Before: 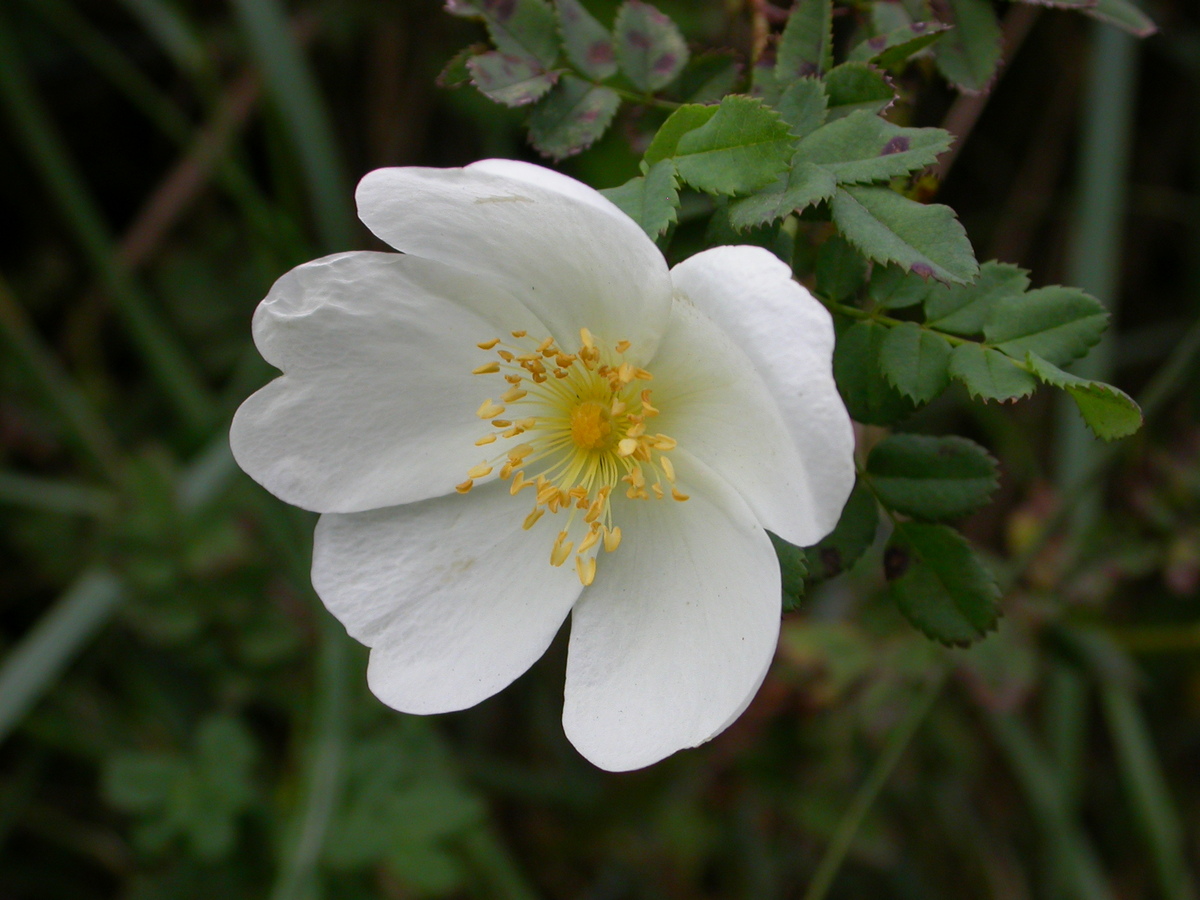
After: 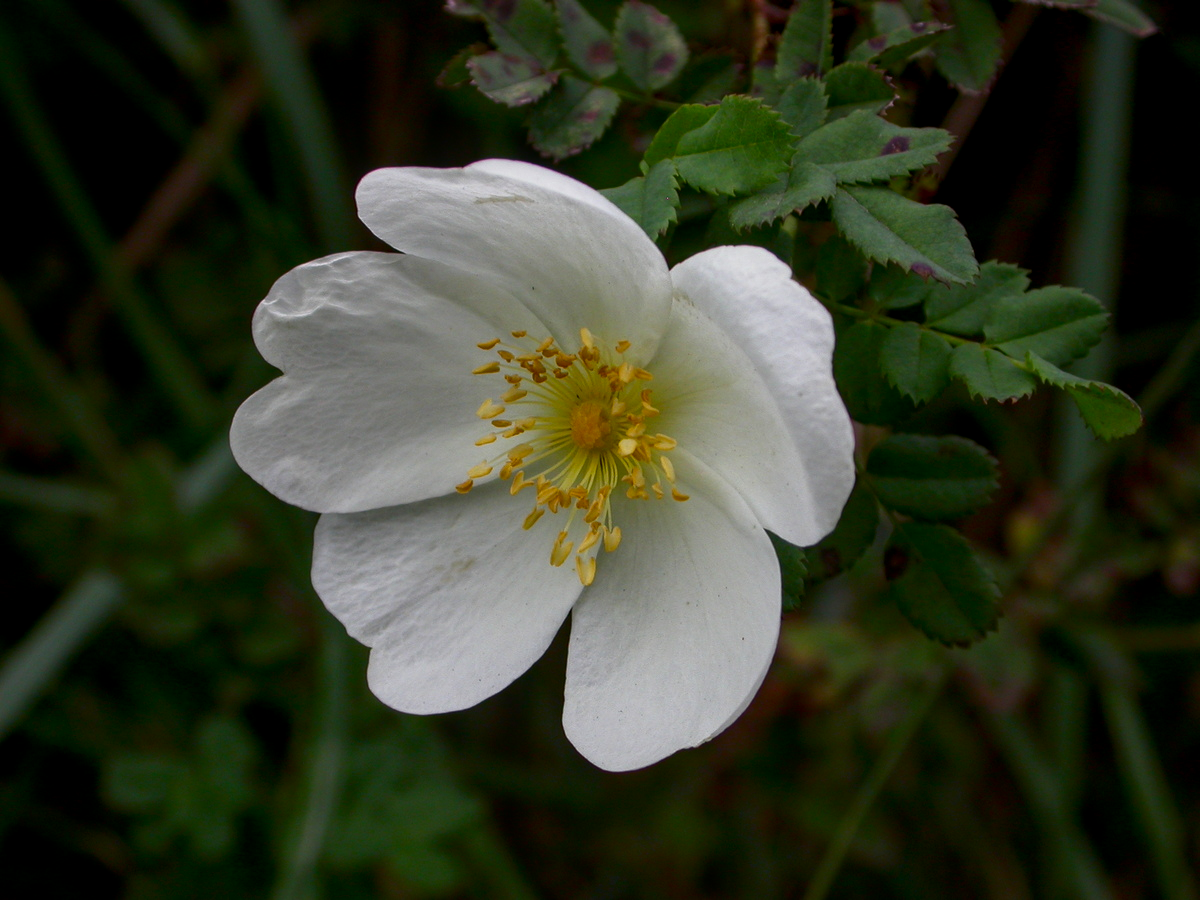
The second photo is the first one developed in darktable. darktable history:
contrast brightness saturation: brightness -0.196, saturation 0.081
local contrast: on, module defaults
